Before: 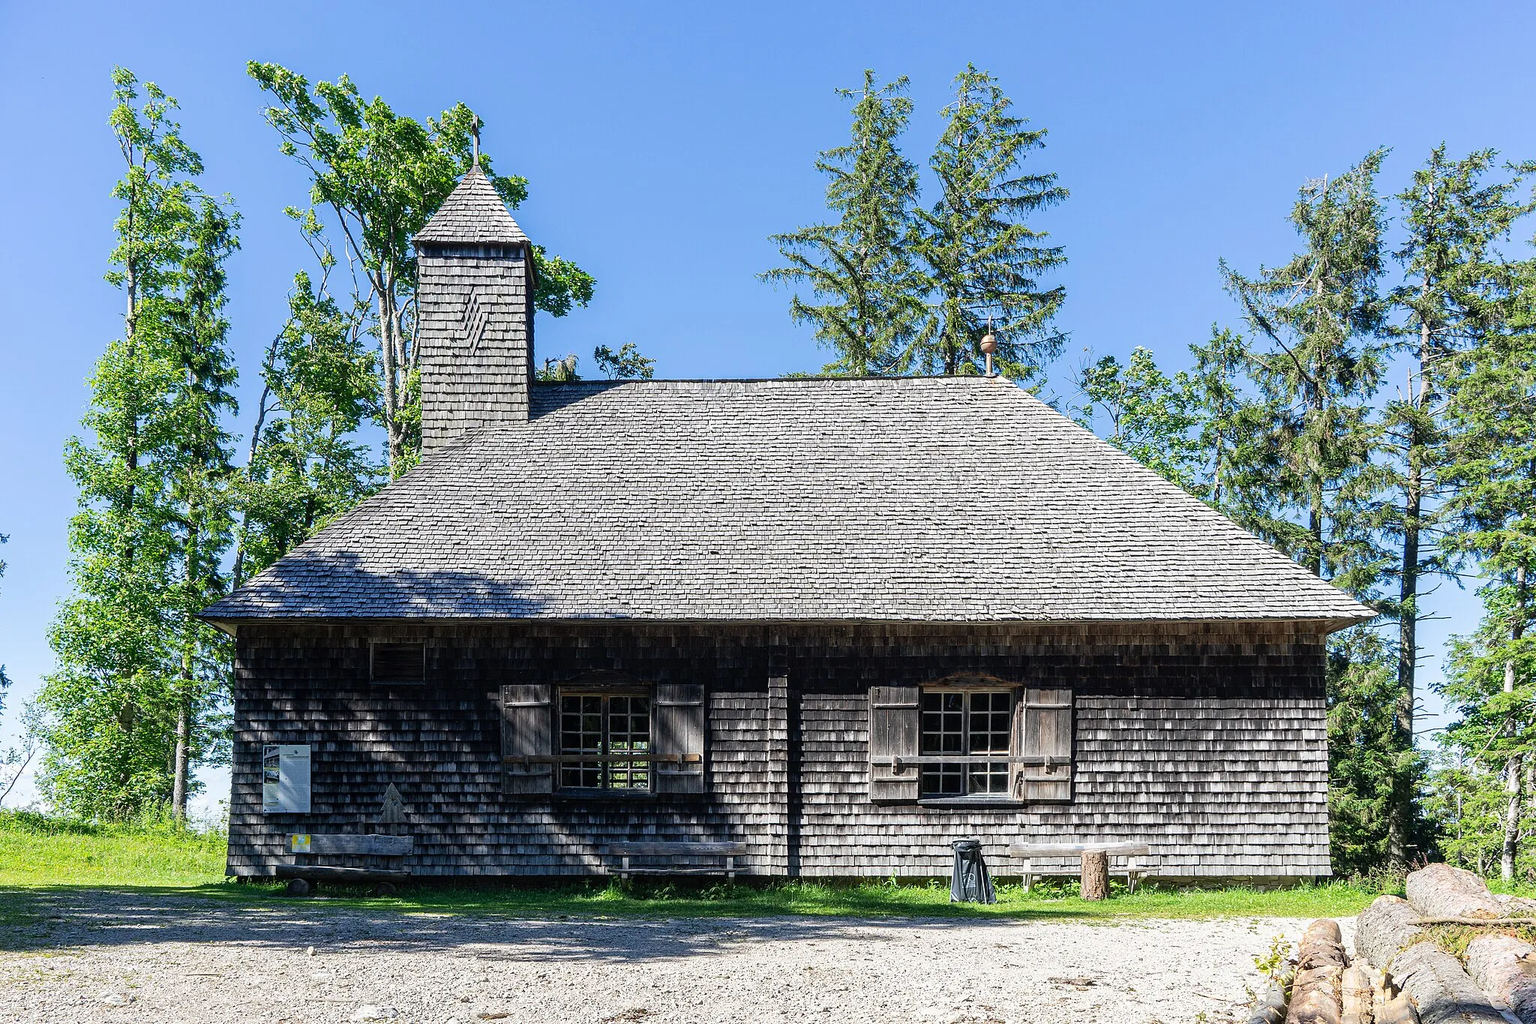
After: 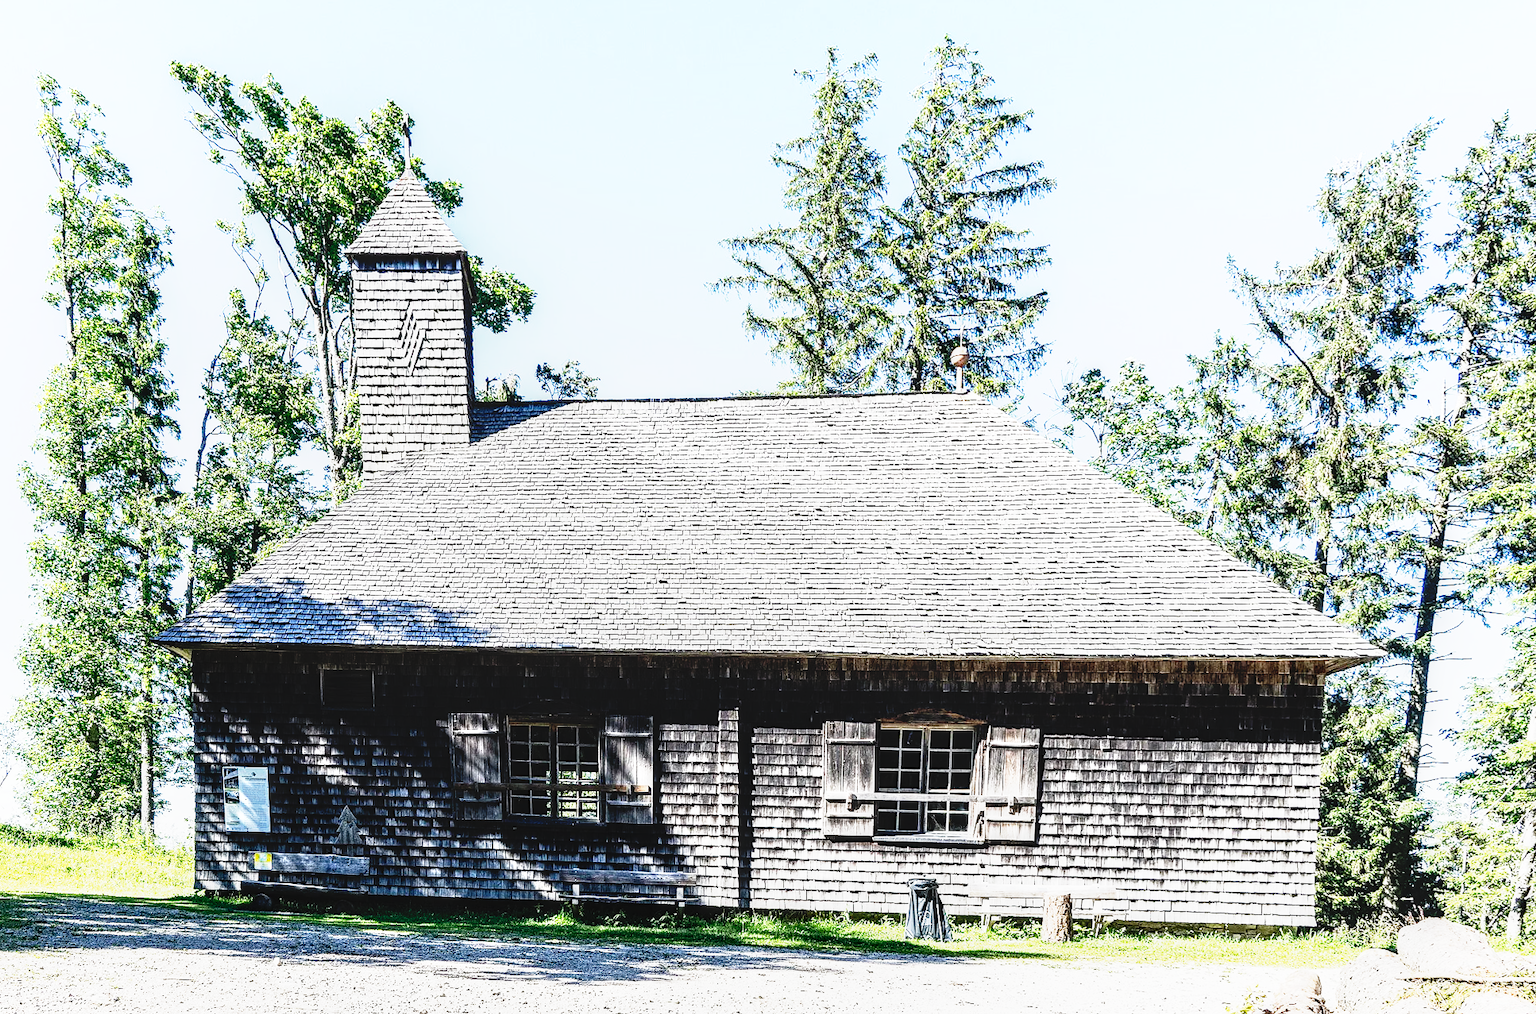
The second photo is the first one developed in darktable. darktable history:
tone equalizer: -8 EV -1.08 EV, -7 EV -1.01 EV, -6 EV -0.867 EV, -5 EV -0.578 EV, -3 EV 0.578 EV, -2 EV 0.867 EV, -1 EV 1.01 EV, +0 EV 1.08 EV, edges refinement/feathering 500, mask exposure compensation -1.57 EV, preserve details no
base curve: curves: ch0 [(0, 0) (0.012, 0.01) (0.073, 0.168) (0.31, 0.711) (0.645, 0.957) (1, 1)], preserve colors none
rotate and perspective: rotation 0.062°, lens shift (vertical) 0.115, lens shift (horizontal) -0.133, crop left 0.047, crop right 0.94, crop top 0.061, crop bottom 0.94
local contrast: on, module defaults
